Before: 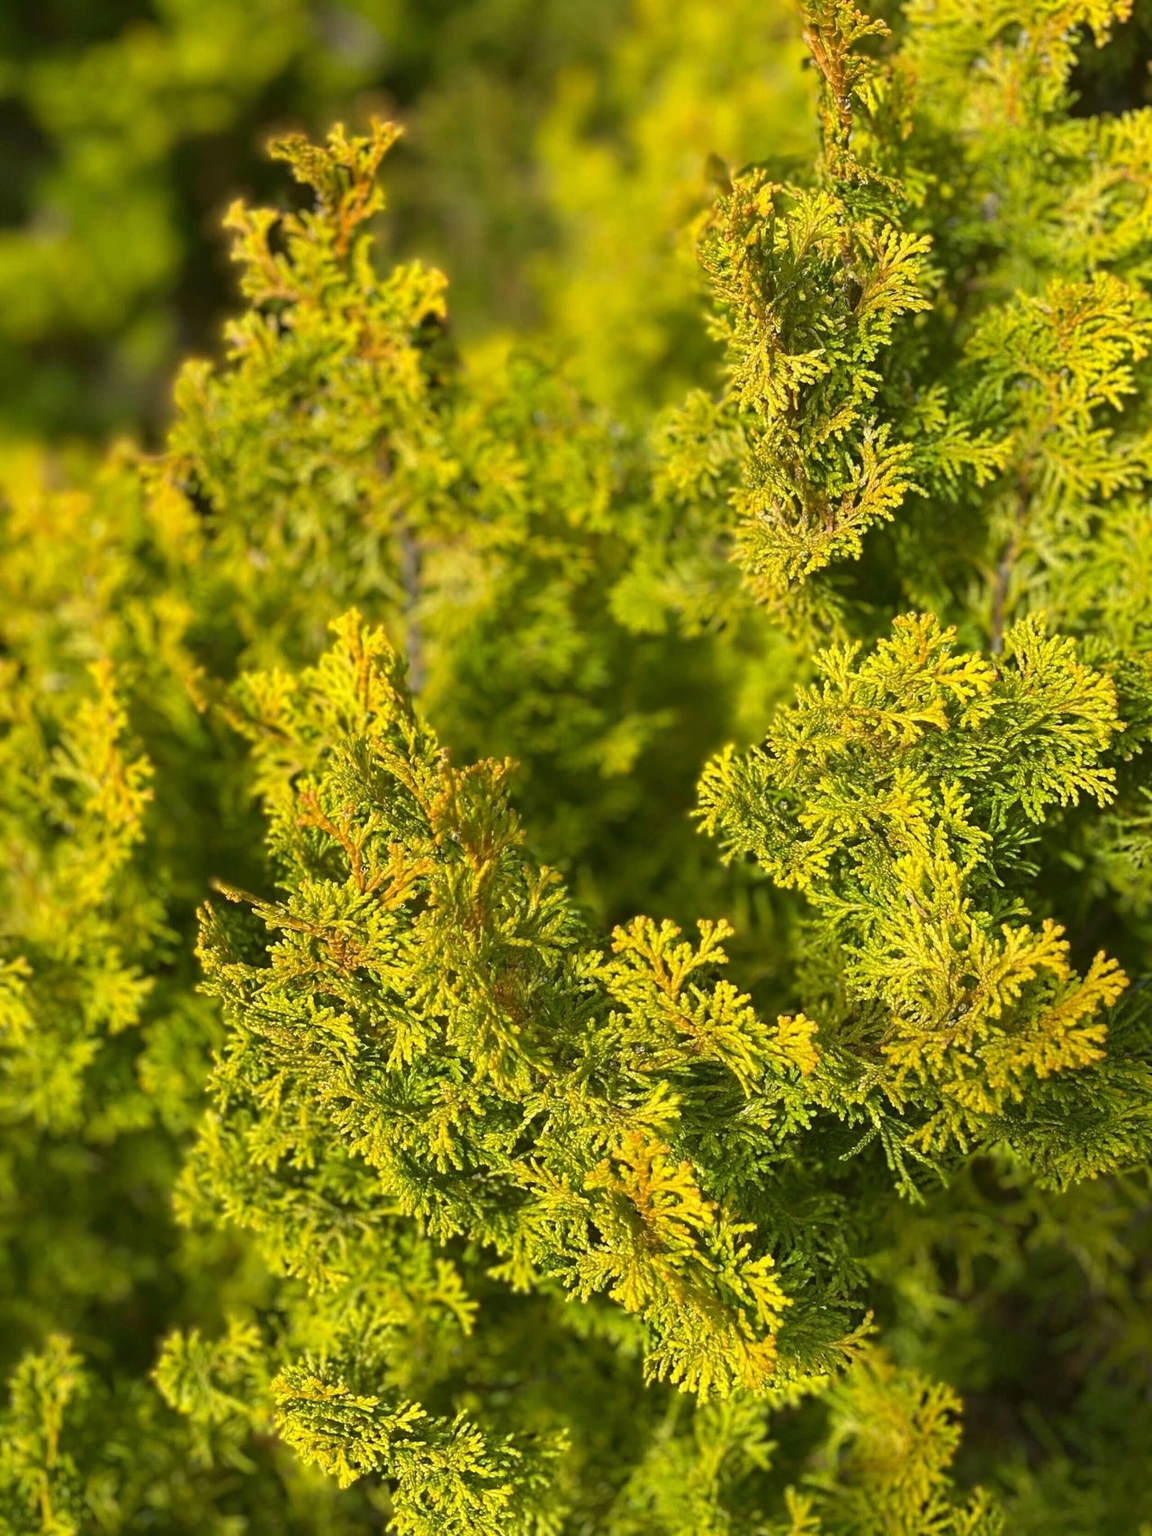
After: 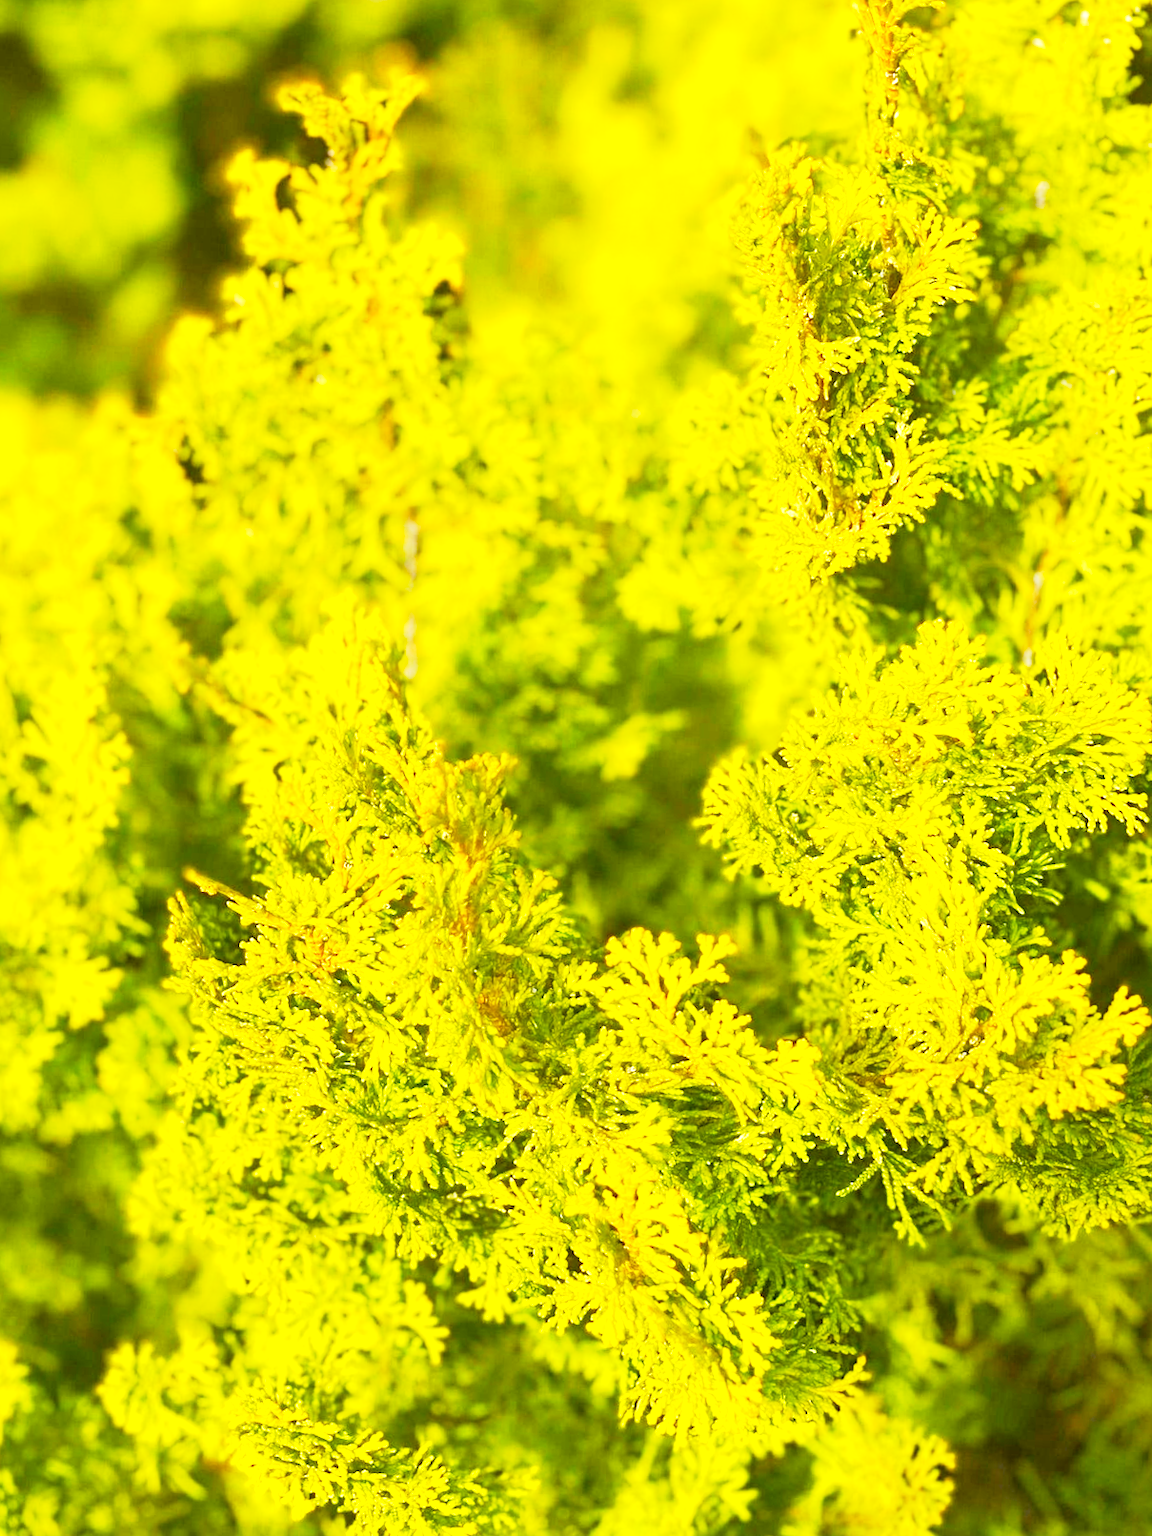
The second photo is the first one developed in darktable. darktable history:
color balance rgb: shadows lift › chroma 0.768%, shadows lift › hue 110.05°, linear chroma grading › global chroma 8.863%, perceptual saturation grading › global saturation 31.271%, global vibrance 20%
exposure: black level correction 0.001, exposure 1.654 EV, compensate highlight preservation false
crop and rotate: angle -2.55°
base curve: curves: ch0 [(0, 0) (0.088, 0.125) (0.176, 0.251) (0.354, 0.501) (0.613, 0.749) (1, 0.877)], preserve colors none
